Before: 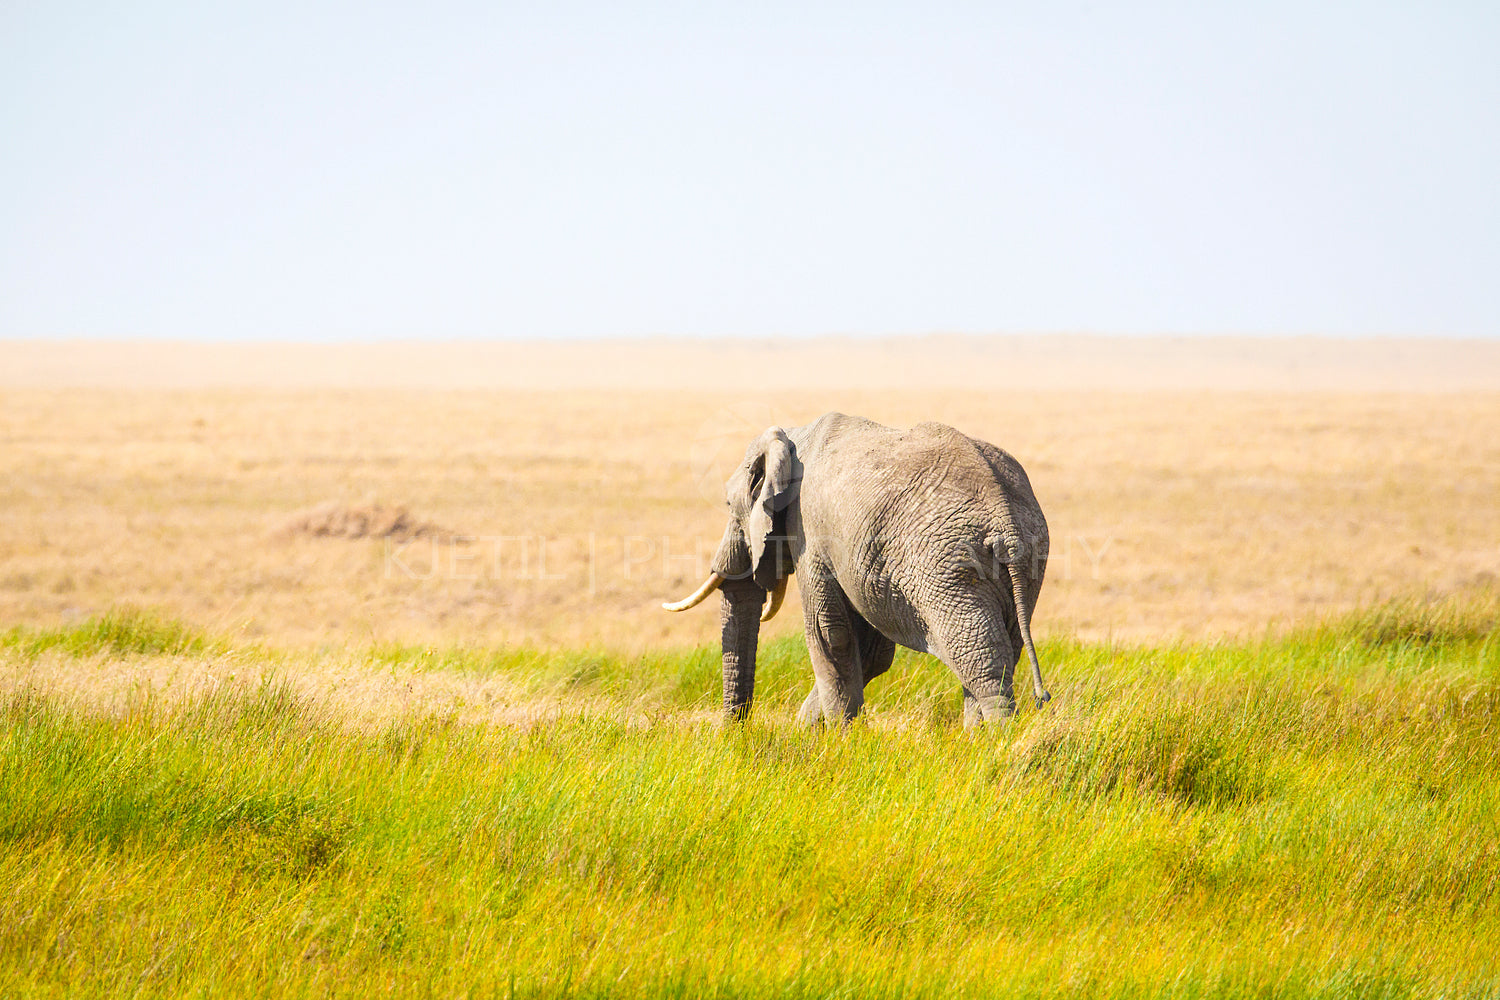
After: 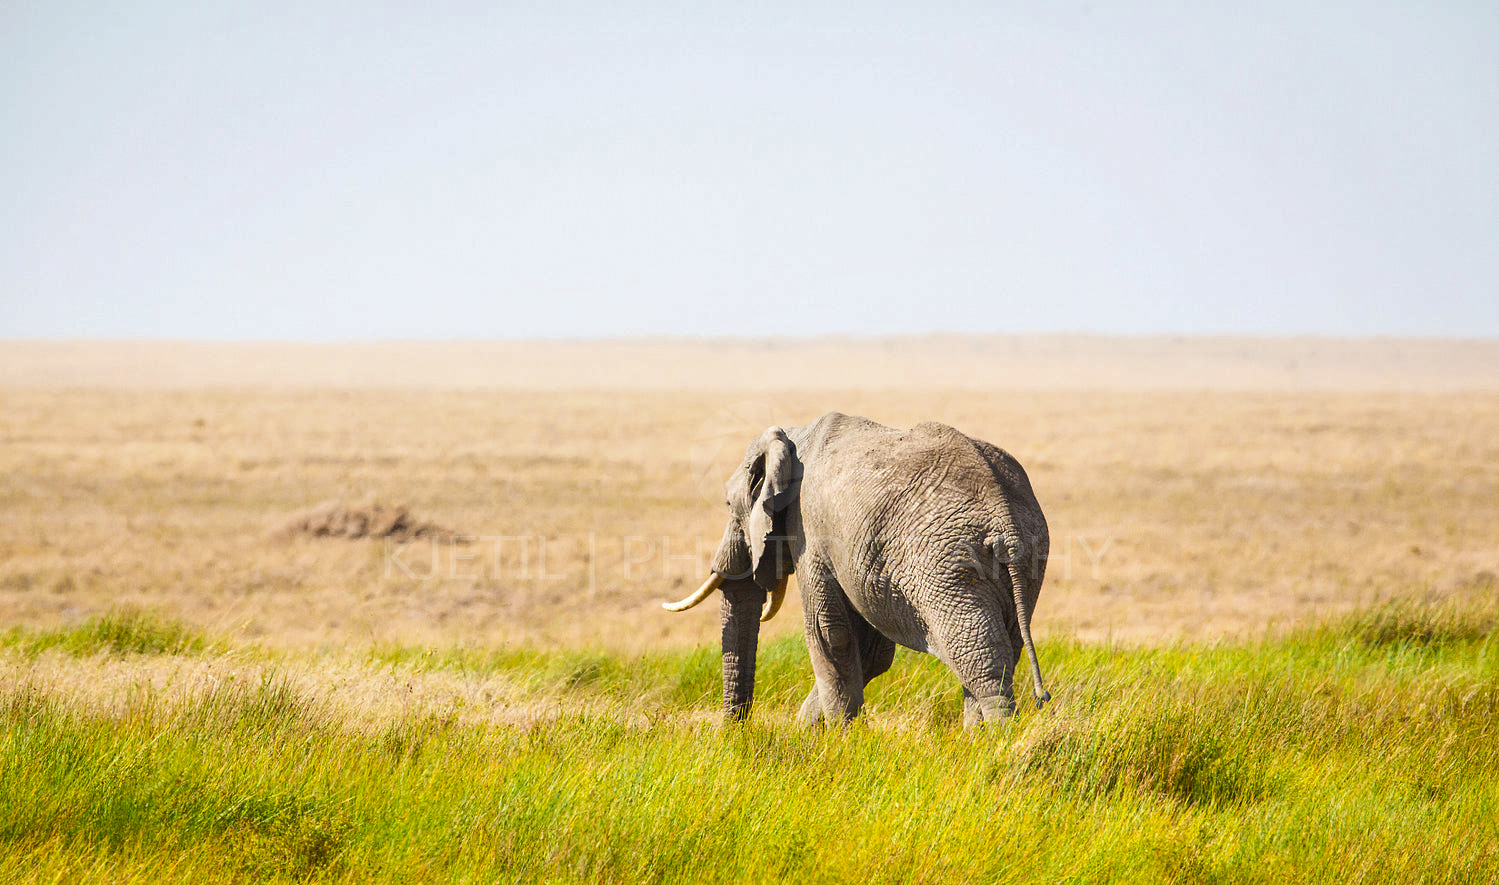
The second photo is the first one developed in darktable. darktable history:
crop and rotate: top 0%, bottom 11.454%
shadows and highlights: highlights color adjustment 0.022%, soften with gaussian
